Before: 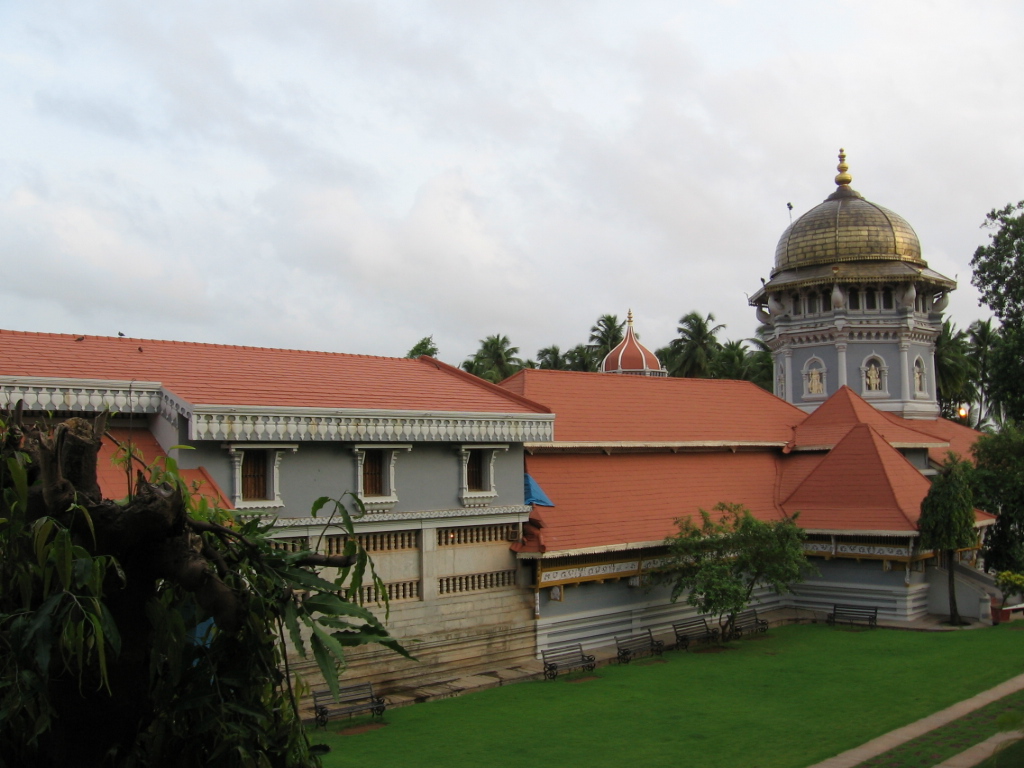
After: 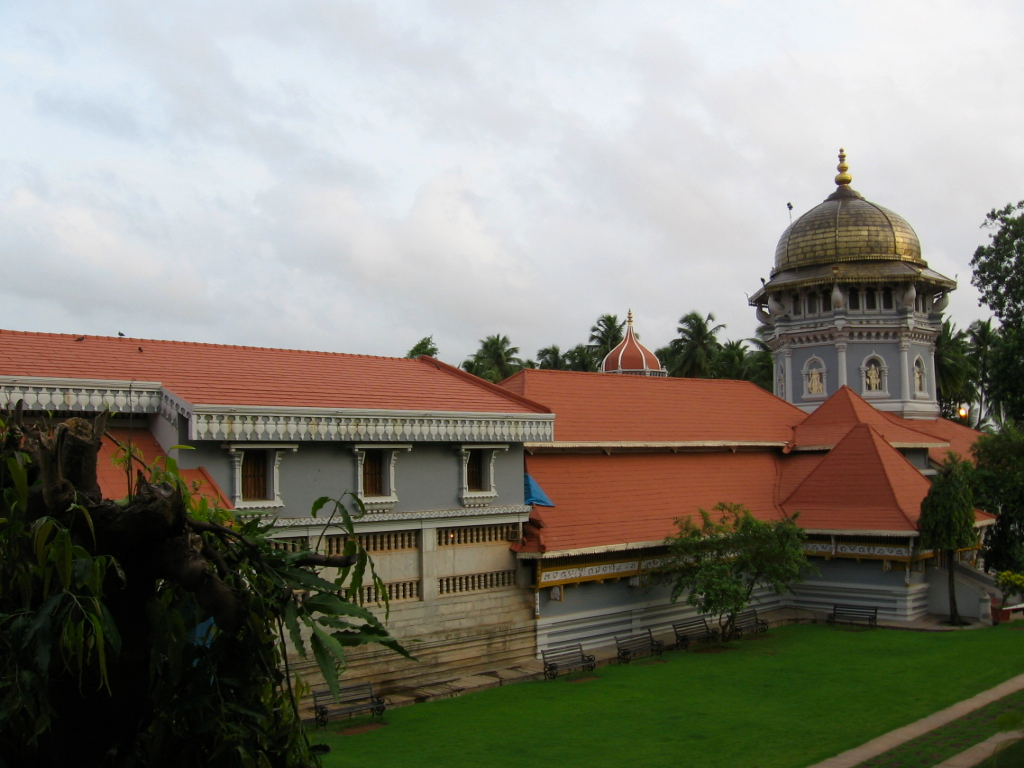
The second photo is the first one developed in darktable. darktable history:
levels: levels [0, 0.51, 1]
color balance: output saturation 110%
contrast brightness saturation: contrast 0.03, brightness -0.04
